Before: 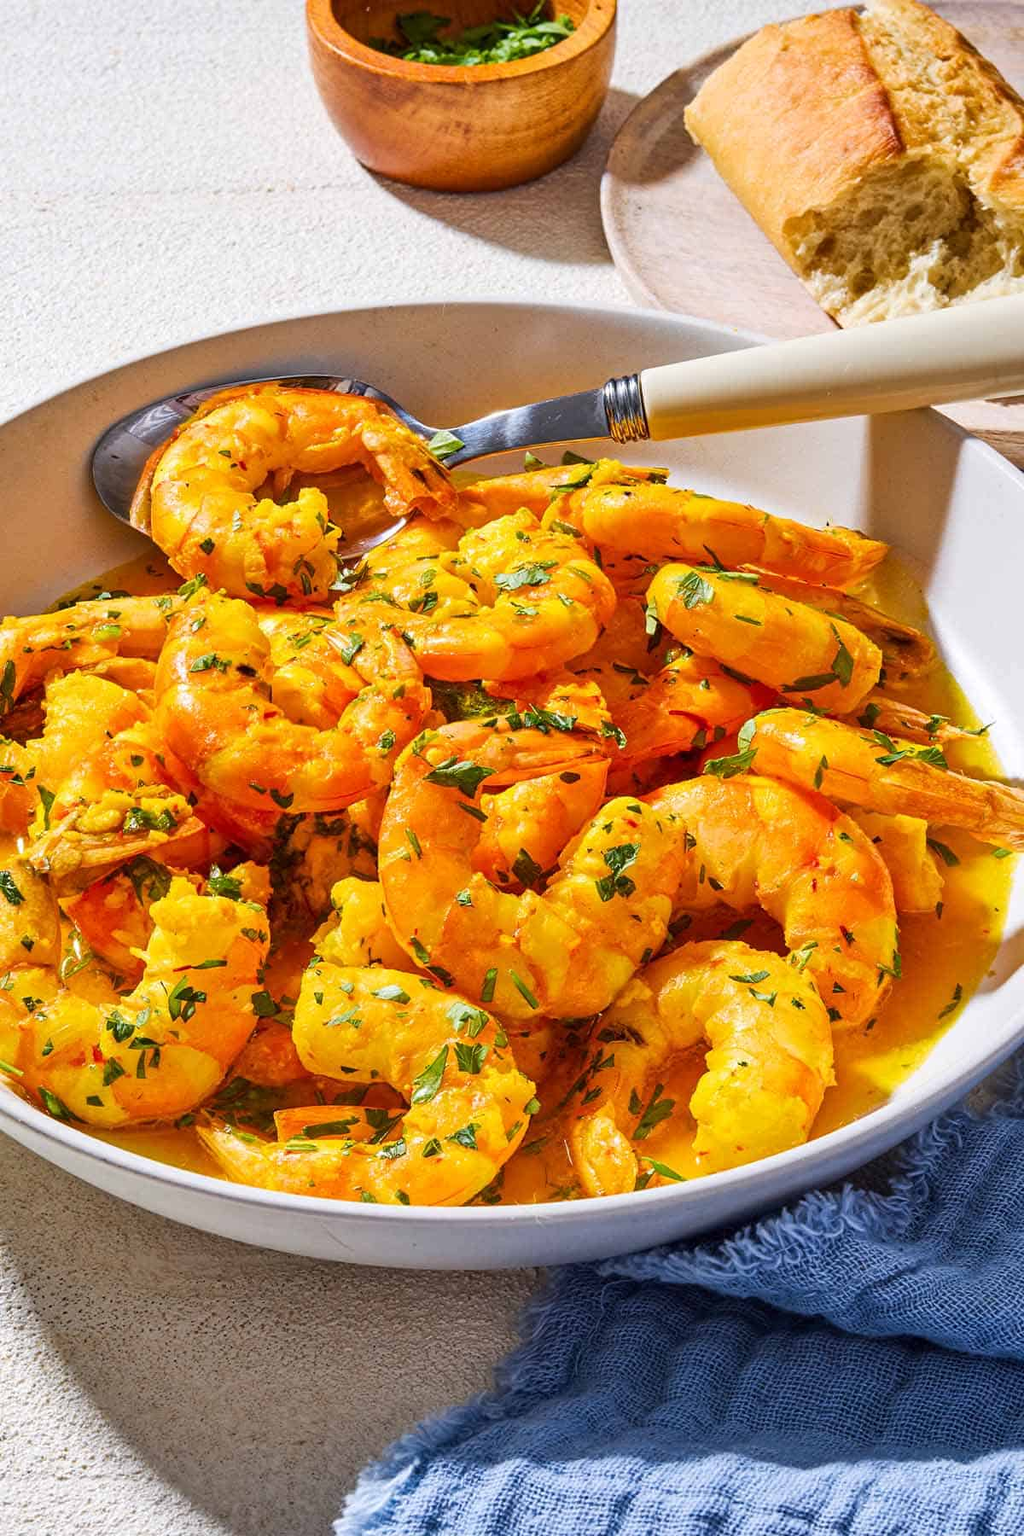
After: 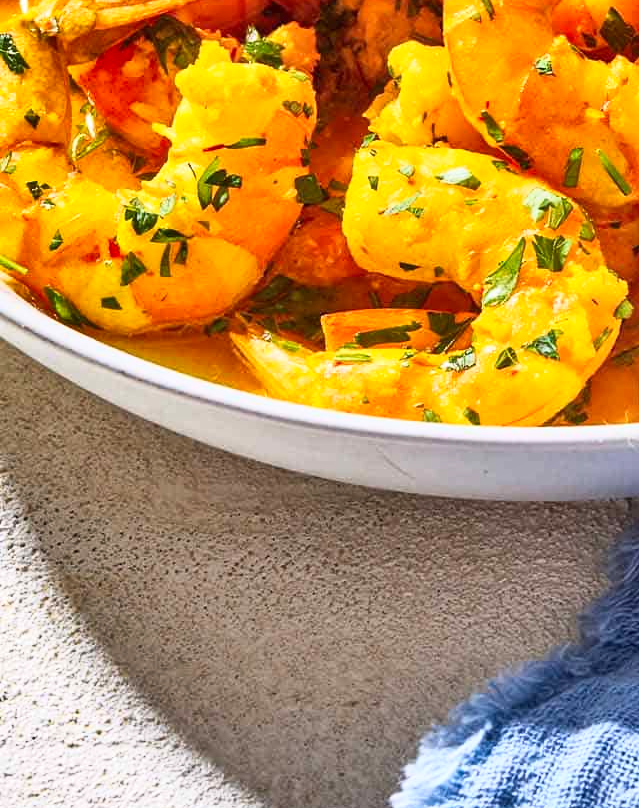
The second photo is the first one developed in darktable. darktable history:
crop and rotate: top 54.838%, right 46.697%, bottom 0.223%
shadows and highlights: low approximation 0.01, soften with gaussian
base curve: curves: ch0 [(0, 0) (0.579, 0.807) (1, 1)]
